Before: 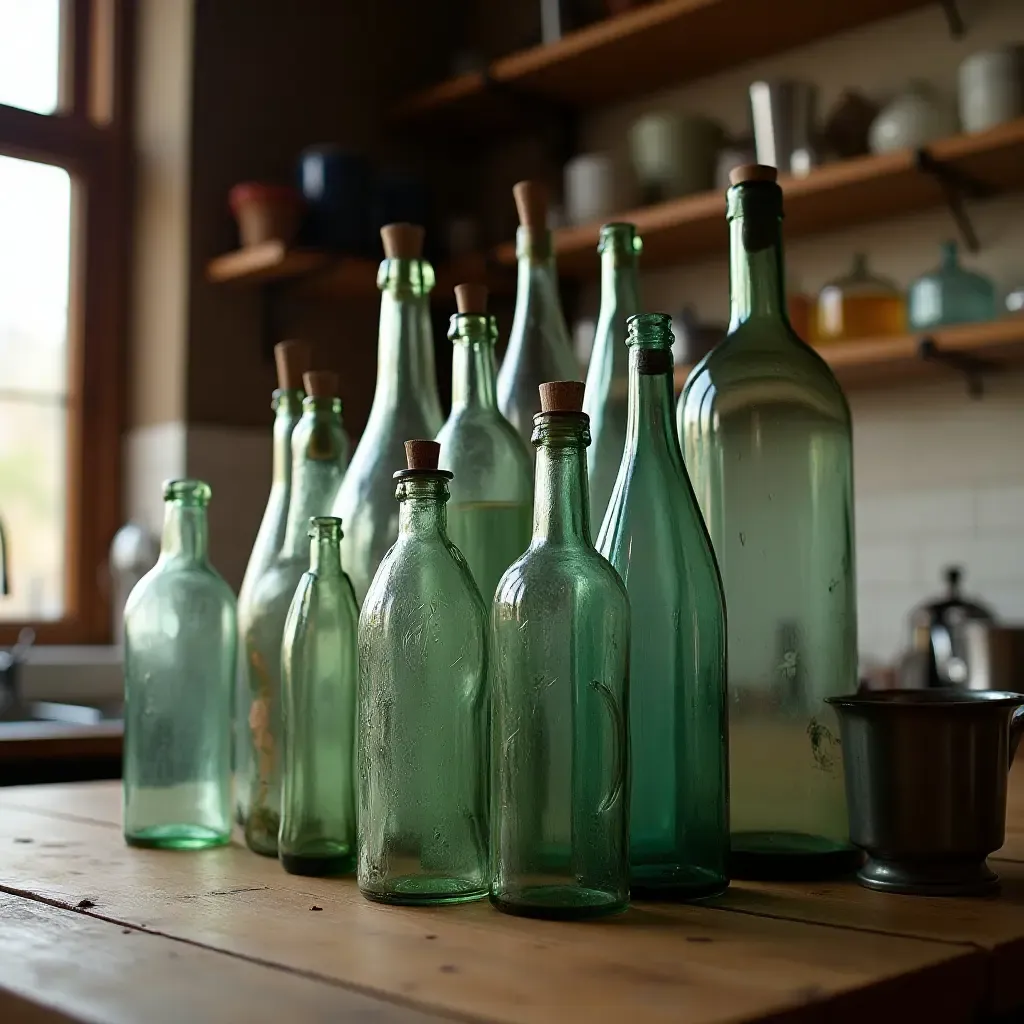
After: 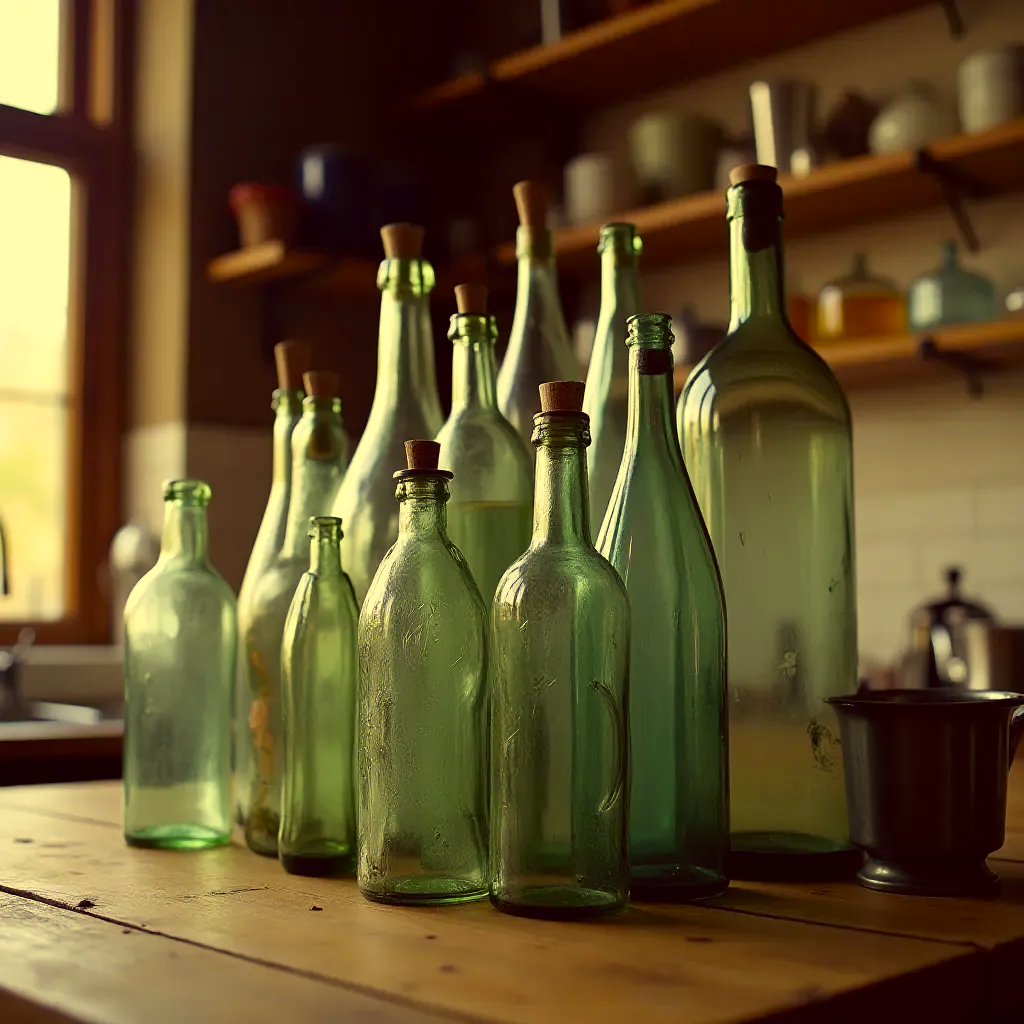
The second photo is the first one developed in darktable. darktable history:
color correction: highlights a* -0.338, highlights b* 39.86, shadows a* 9.61, shadows b* -0.746
